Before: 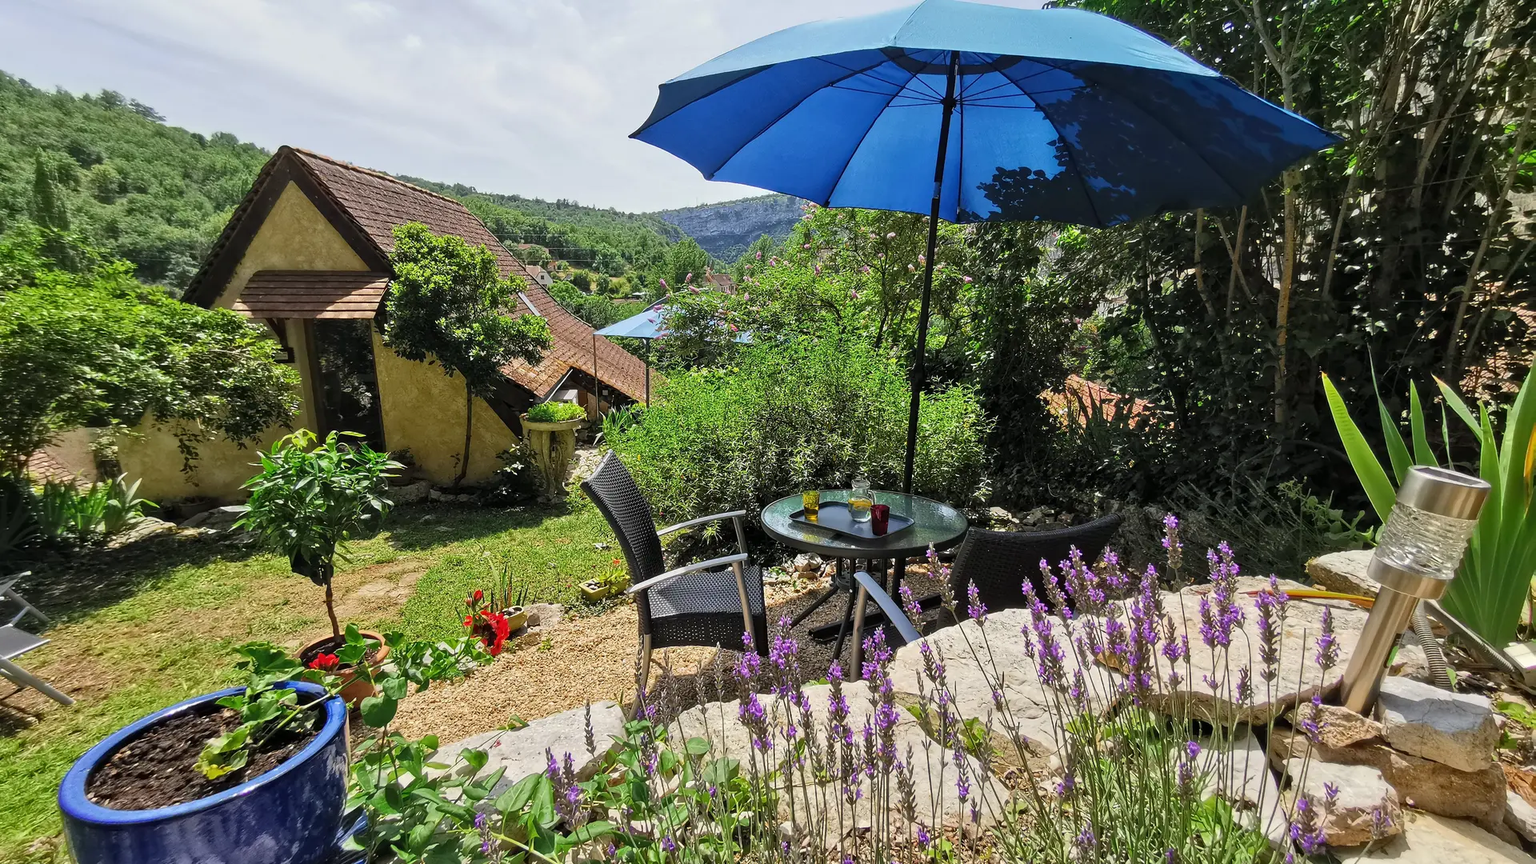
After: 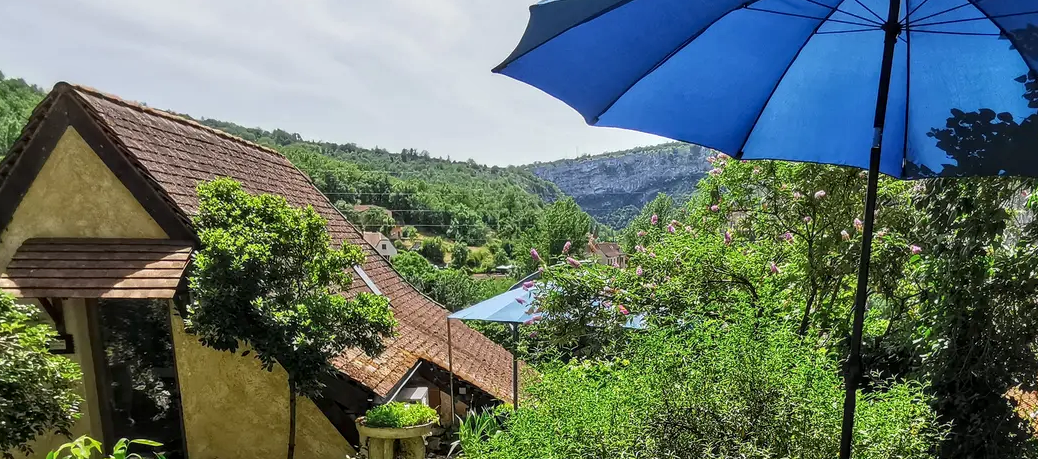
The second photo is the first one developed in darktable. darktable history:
local contrast: on, module defaults
crop: left 15.315%, top 9.268%, right 30.614%, bottom 48.2%
